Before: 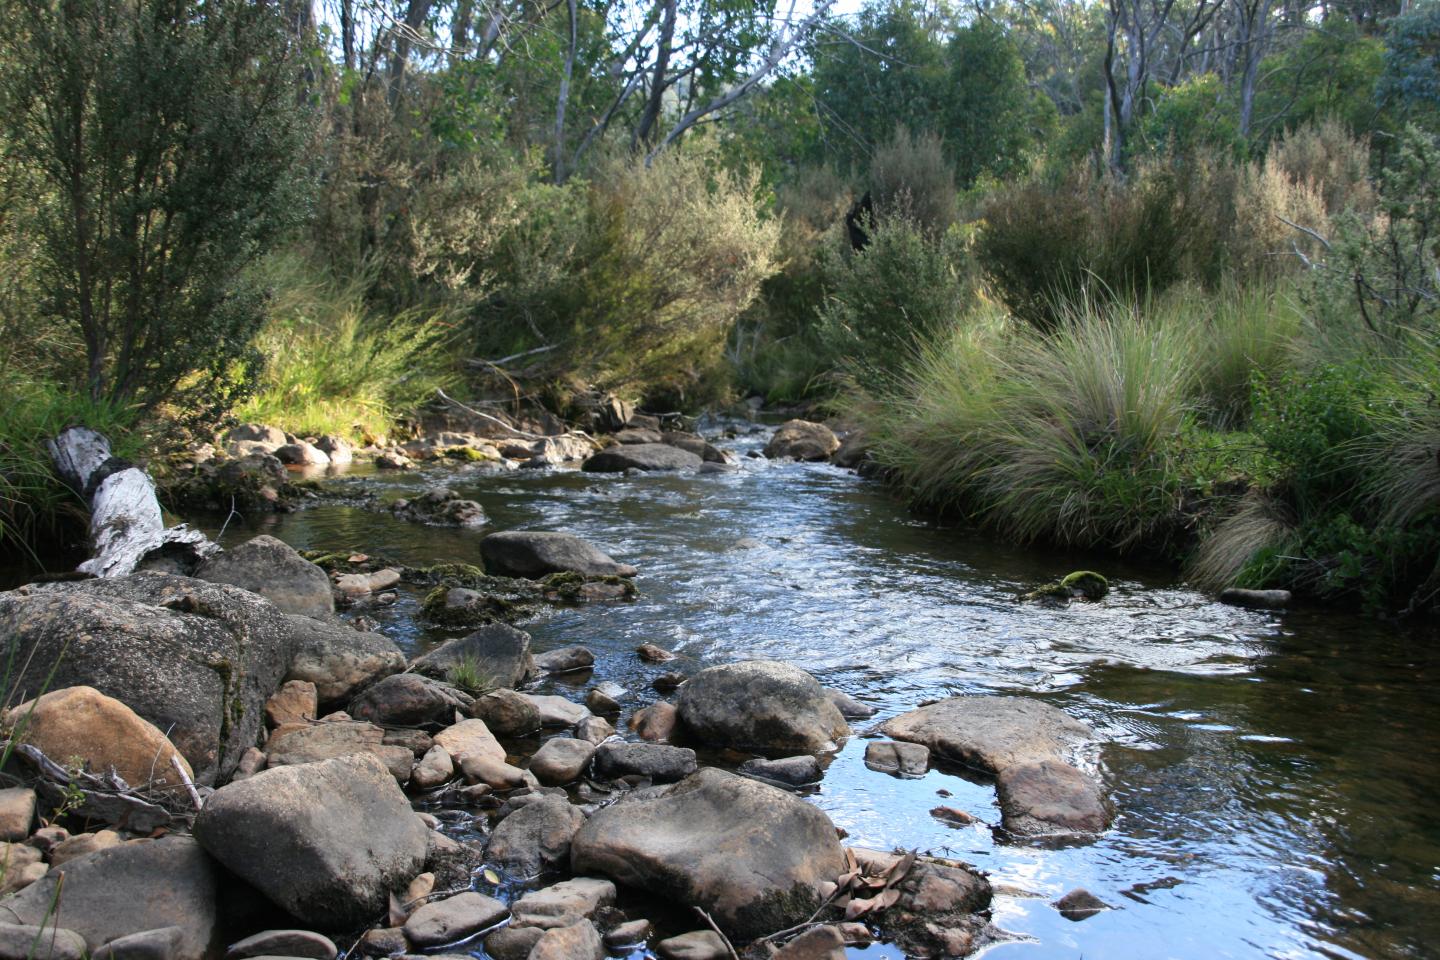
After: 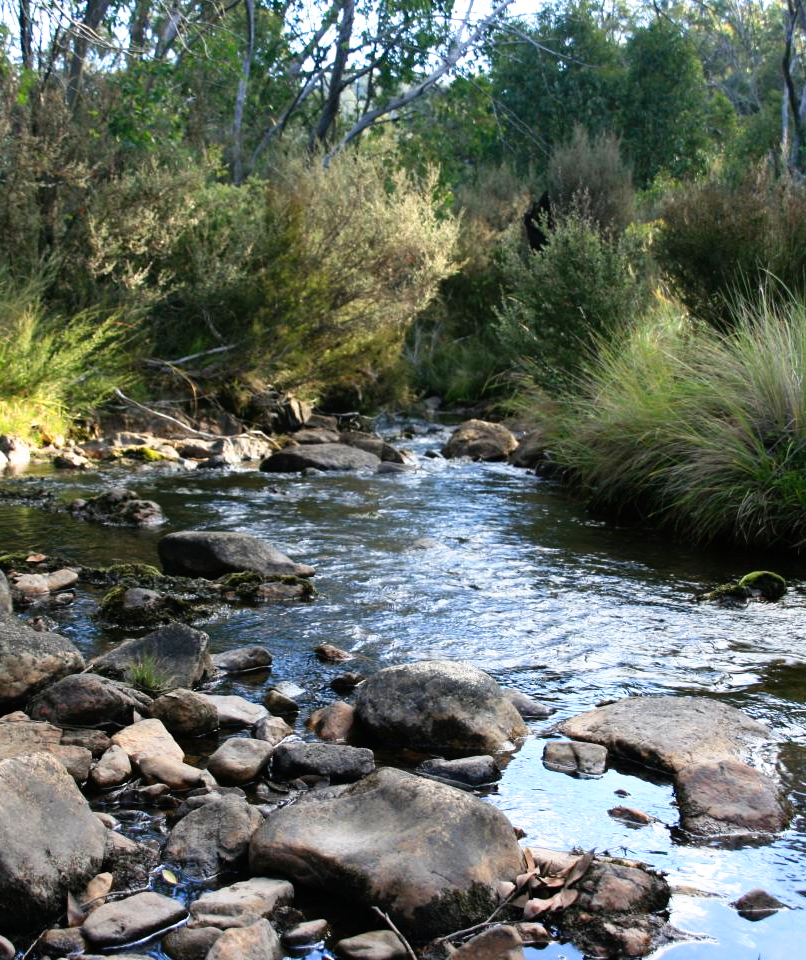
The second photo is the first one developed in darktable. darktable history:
tone curve: curves: ch0 [(0, 0) (0.003, 0.001) (0.011, 0.005) (0.025, 0.011) (0.044, 0.02) (0.069, 0.031) (0.1, 0.045) (0.136, 0.078) (0.177, 0.124) (0.224, 0.18) (0.277, 0.245) (0.335, 0.315) (0.399, 0.393) (0.468, 0.477) (0.543, 0.569) (0.623, 0.666) (0.709, 0.771) (0.801, 0.871) (0.898, 0.965) (1, 1)], preserve colors none
crop and rotate: left 22.43%, right 21.552%
